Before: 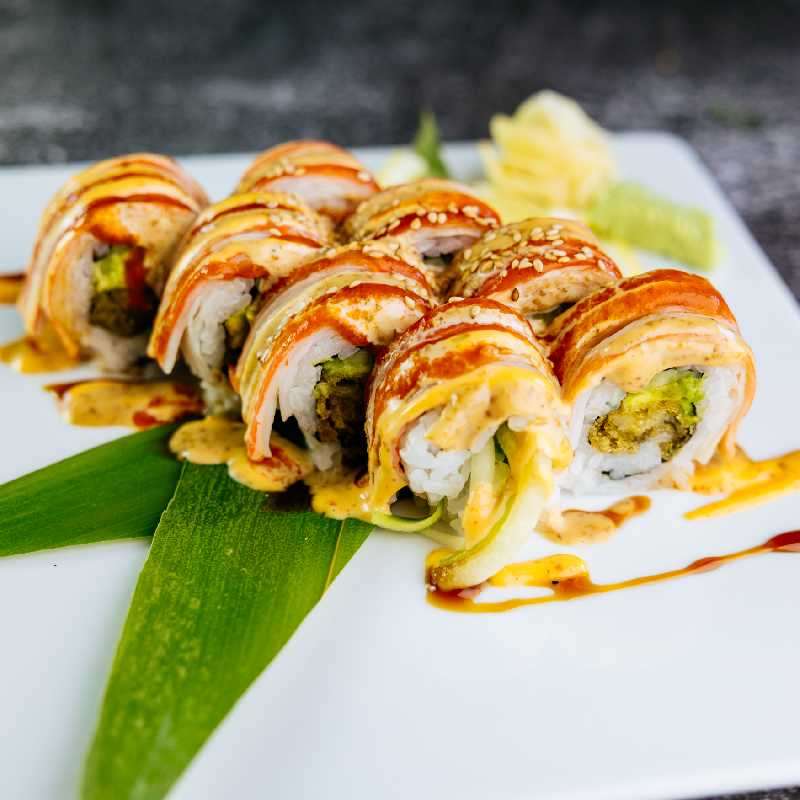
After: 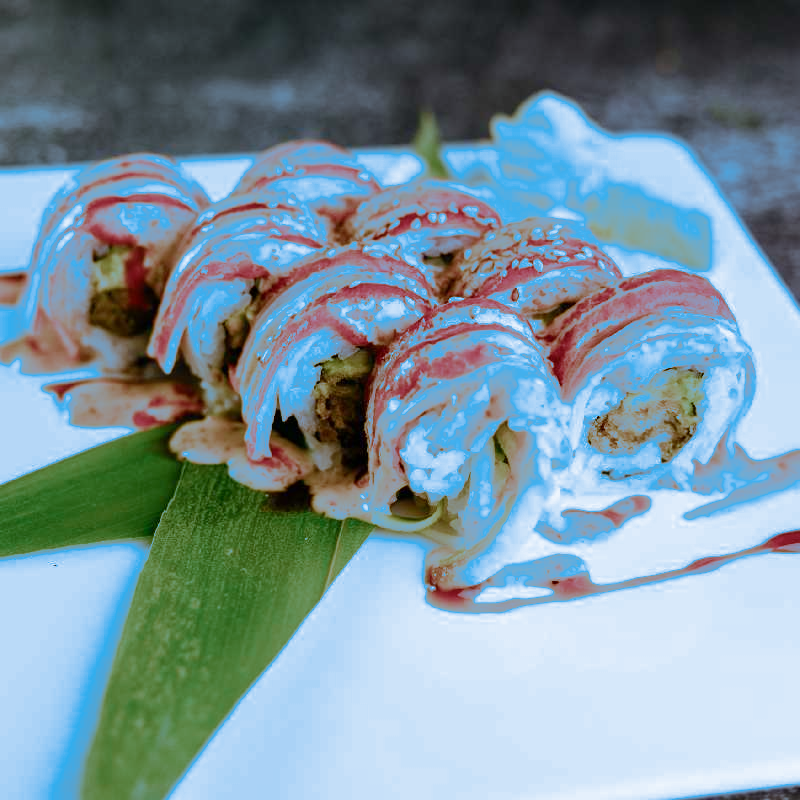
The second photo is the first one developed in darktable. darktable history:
split-toning: shadows › hue 220°, shadows › saturation 0.64, highlights › hue 220°, highlights › saturation 0.64, balance 0, compress 5.22%
